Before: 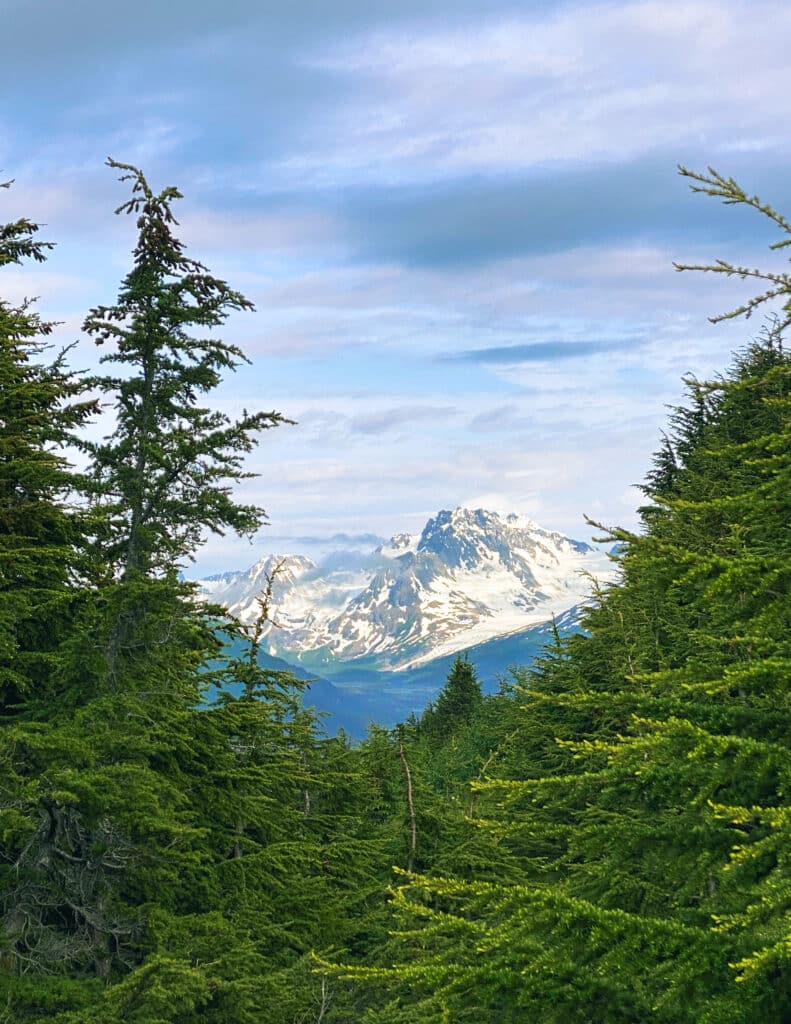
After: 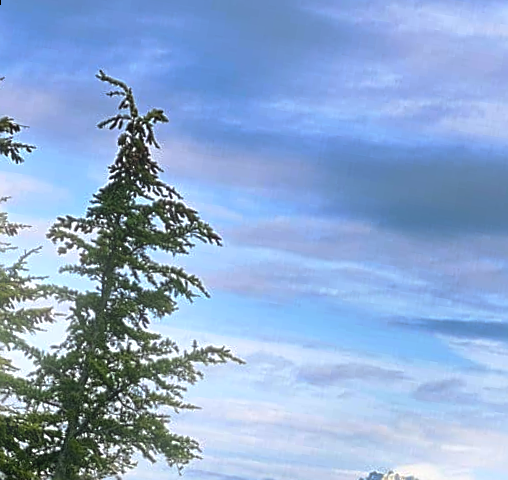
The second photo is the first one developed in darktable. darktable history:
bloom: size 5%, threshold 95%, strength 15%
crop: left 15.306%, top 9.065%, right 30.789%, bottom 48.638%
base curve: curves: ch0 [(0, 0) (0.595, 0.418) (1, 1)], preserve colors none
exposure: compensate highlight preservation false
sharpen: on, module defaults
rotate and perspective: rotation 9.12°, automatic cropping off
